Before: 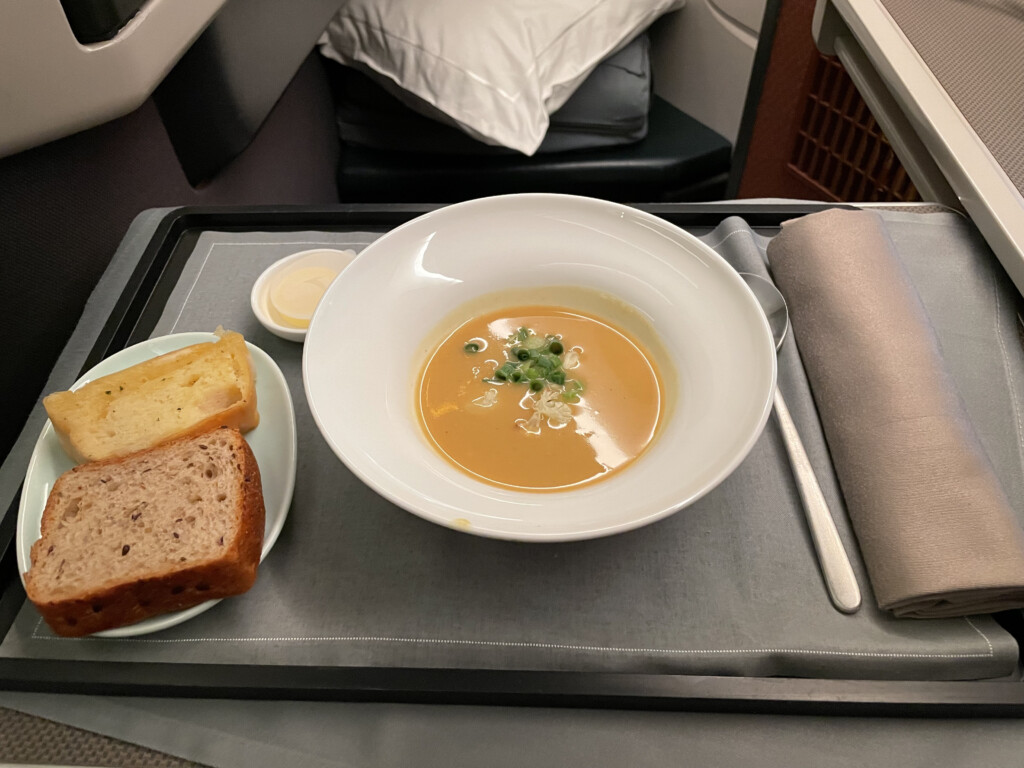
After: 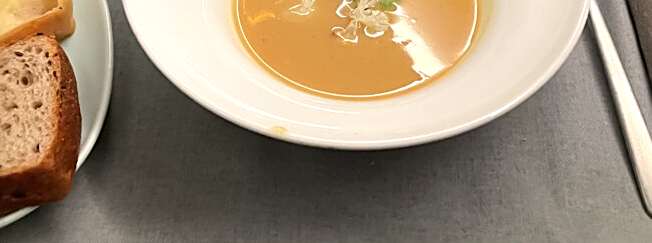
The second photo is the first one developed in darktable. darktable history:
tone equalizer: -8 EV -0.417 EV, -7 EV -0.389 EV, -6 EV -0.333 EV, -5 EV -0.222 EV, -3 EV 0.222 EV, -2 EV 0.333 EV, -1 EV 0.389 EV, +0 EV 0.417 EV, edges refinement/feathering 500, mask exposure compensation -1.57 EV, preserve details no
sharpen: on, module defaults
crop: left 18.091%, top 51.13%, right 17.525%, bottom 16.85%
rotate and perspective: rotation 0.174°, lens shift (vertical) 0.013, lens shift (horizontal) 0.019, shear 0.001, automatic cropping original format, crop left 0.007, crop right 0.991, crop top 0.016, crop bottom 0.997
